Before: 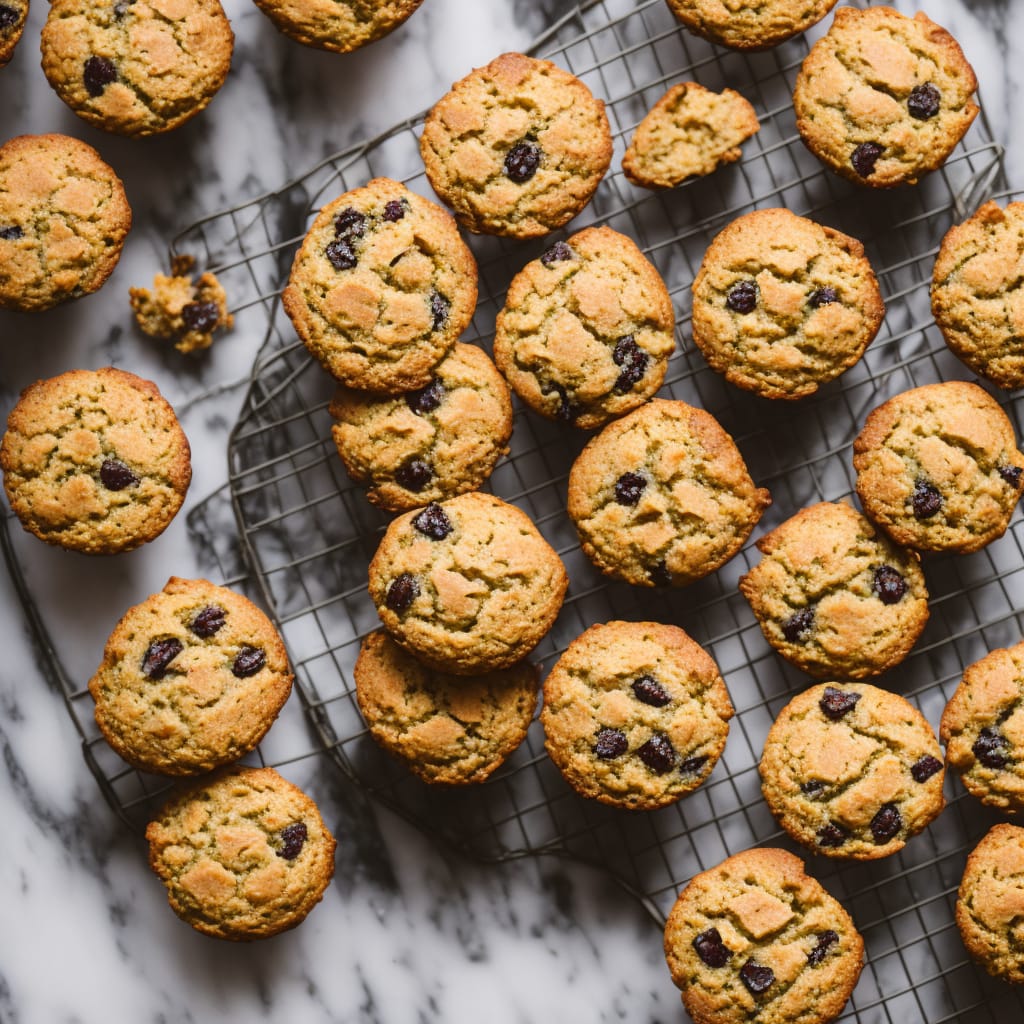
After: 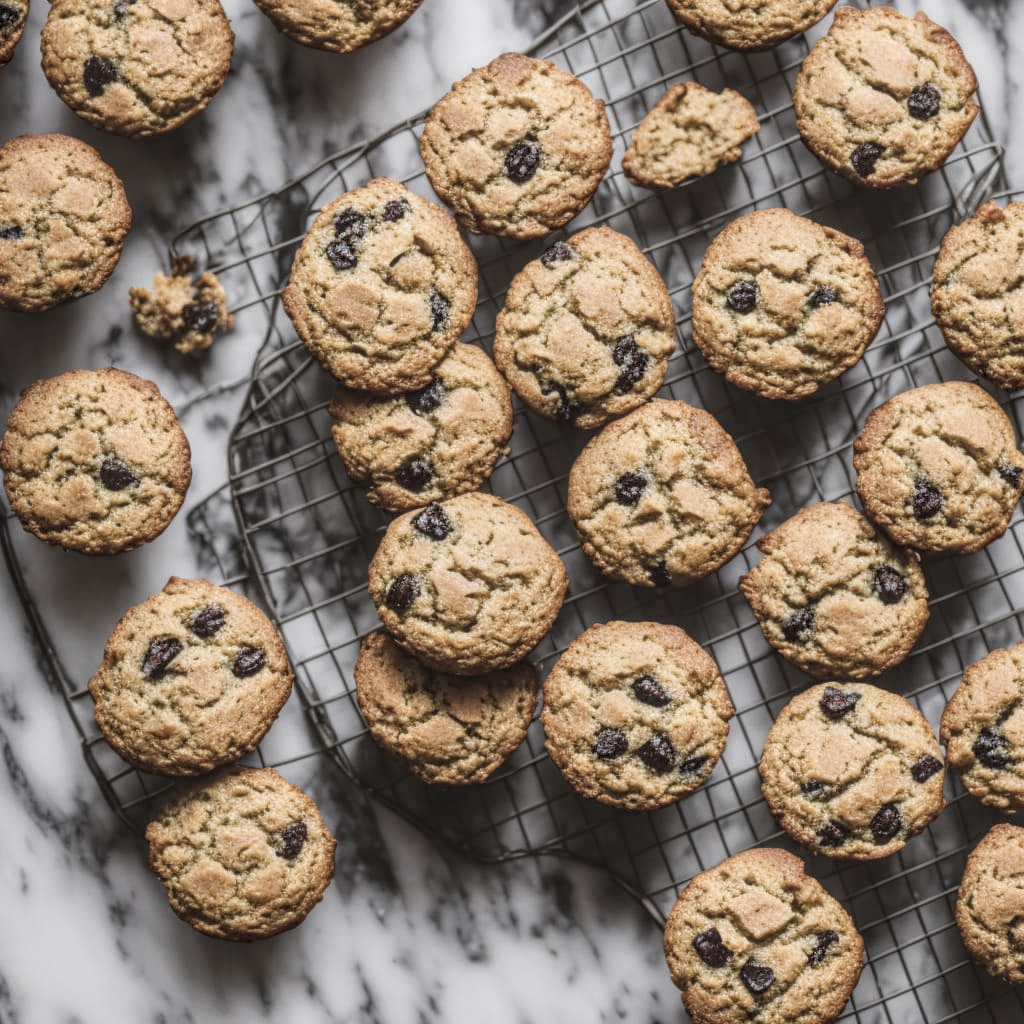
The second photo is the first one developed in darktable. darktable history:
local contrast: highlights 76%, shadows 55%, detail 176%, midtone range 0.214
color correction: highlights b* 0.03, saturation 0.532
